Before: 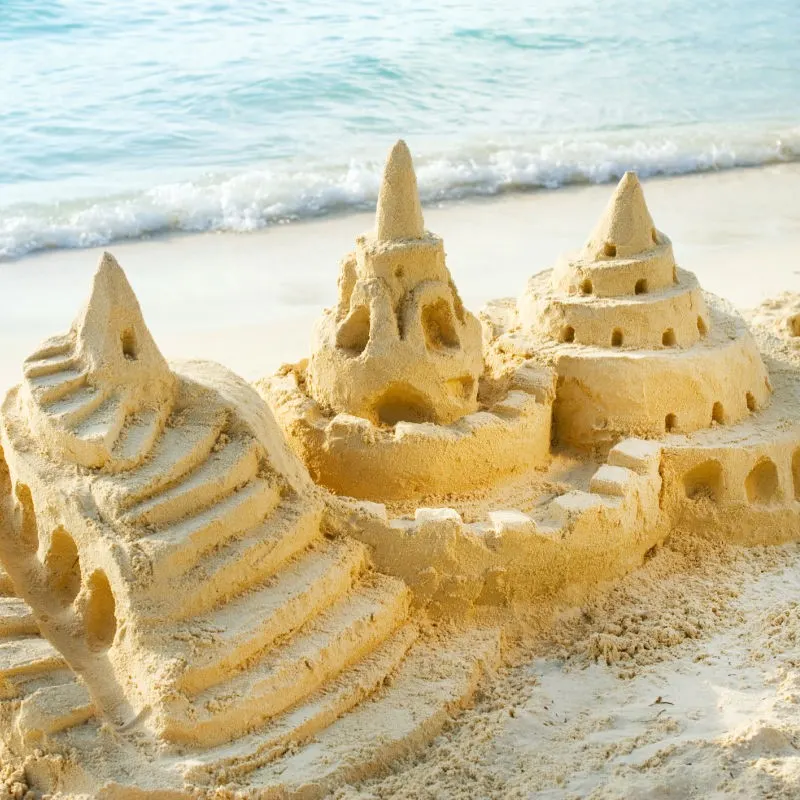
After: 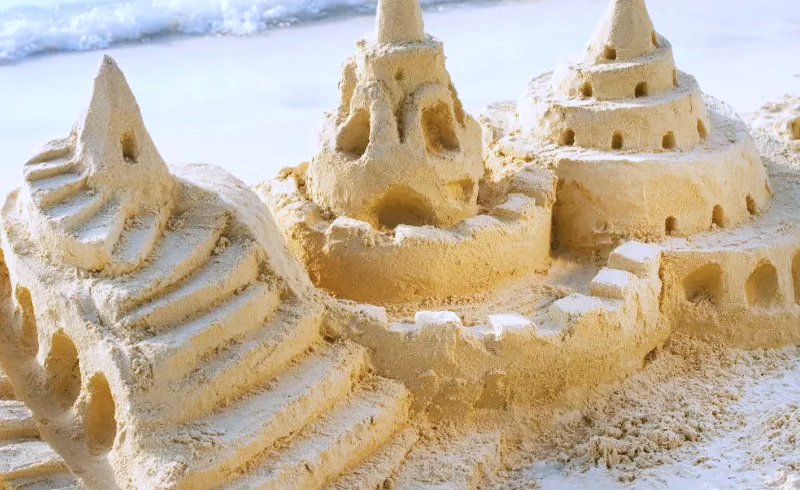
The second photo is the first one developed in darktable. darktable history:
crop and rotate: top 24.781%, bottom 13.943%
color calibration: illuminant as shot in camera, x 0.376, y 0.393, temperature 4212.02 K
